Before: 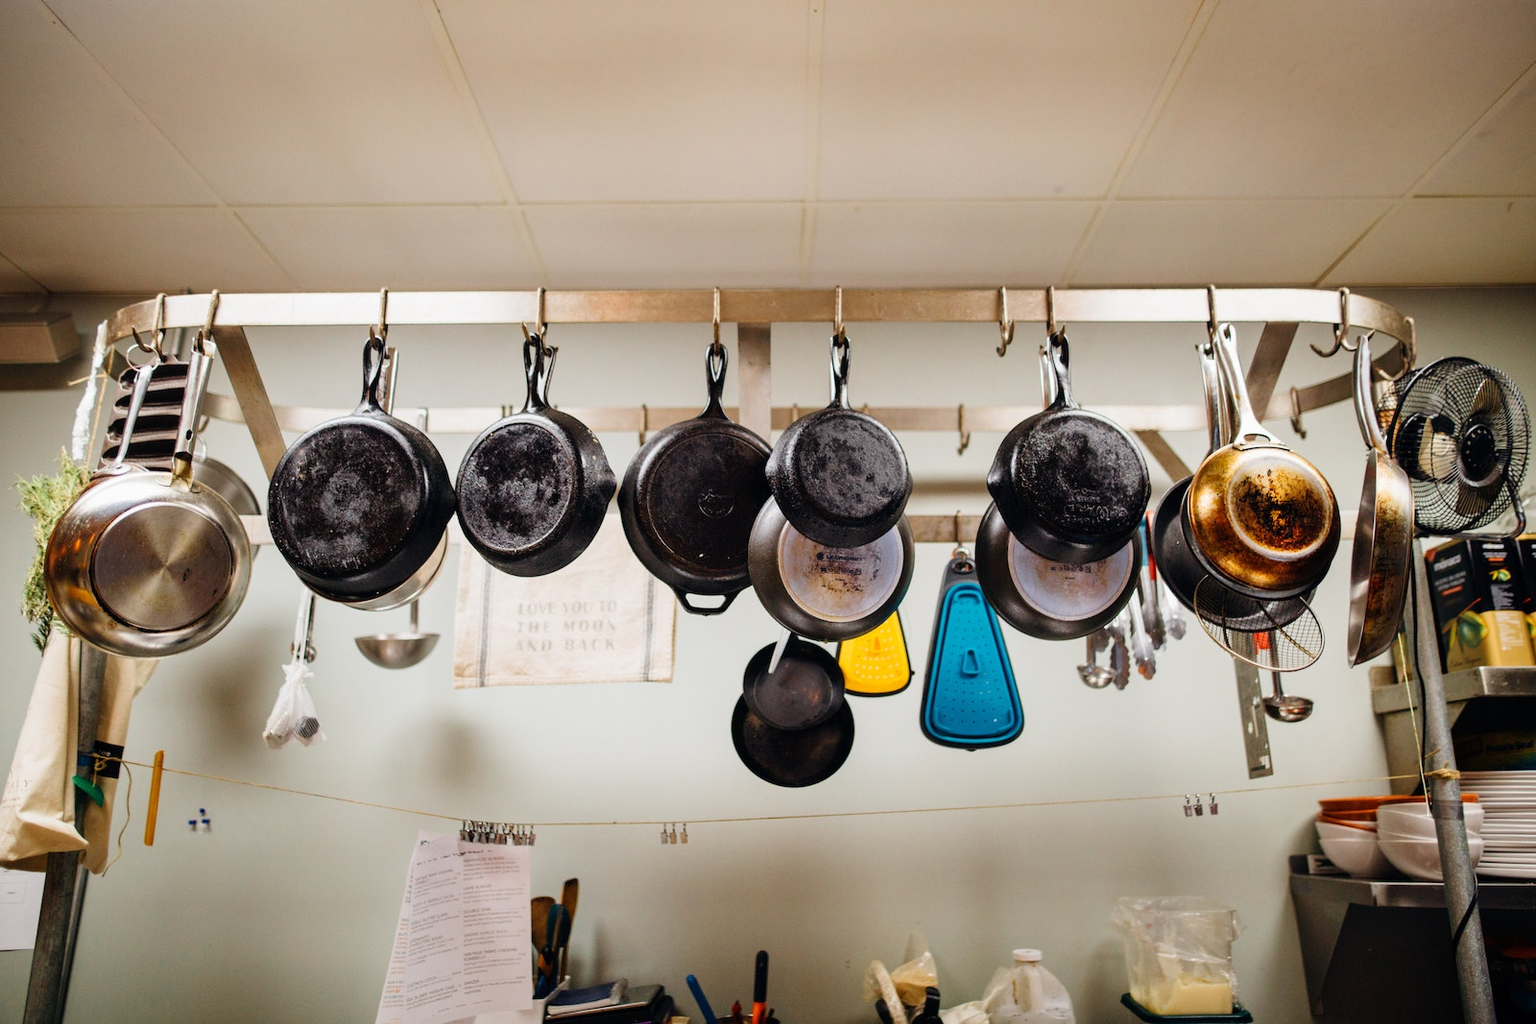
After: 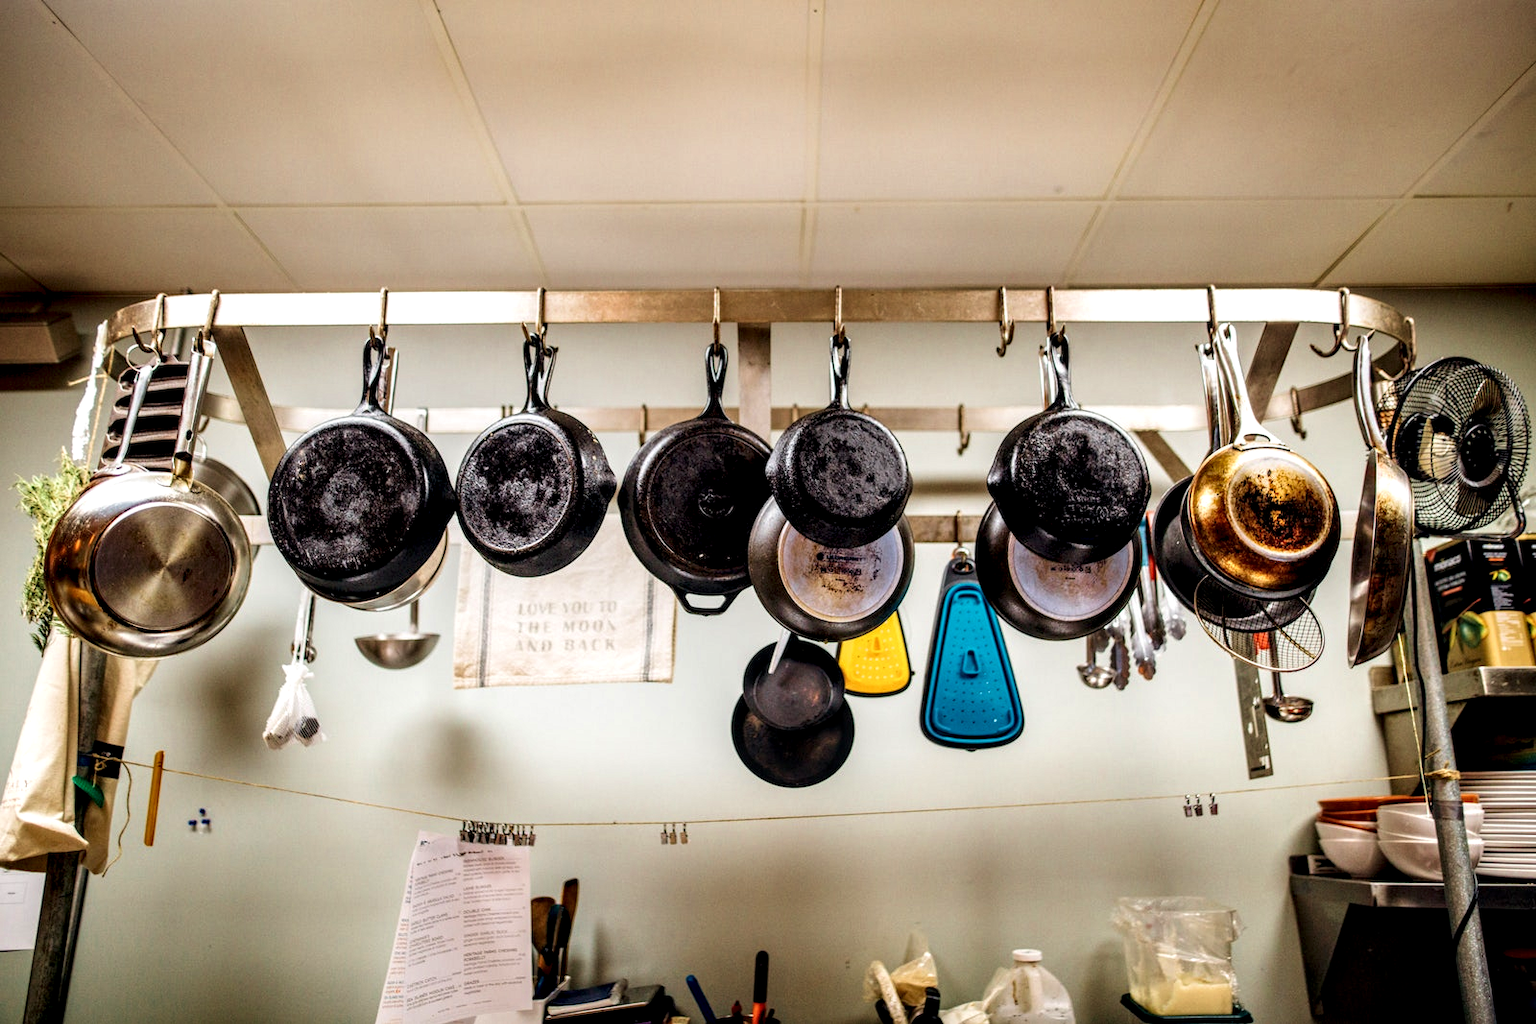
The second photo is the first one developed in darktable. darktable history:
velvia: on, module defaults
local contrast: highlights 65%, shadows 54%, detail 169%, midtone range 0.514
